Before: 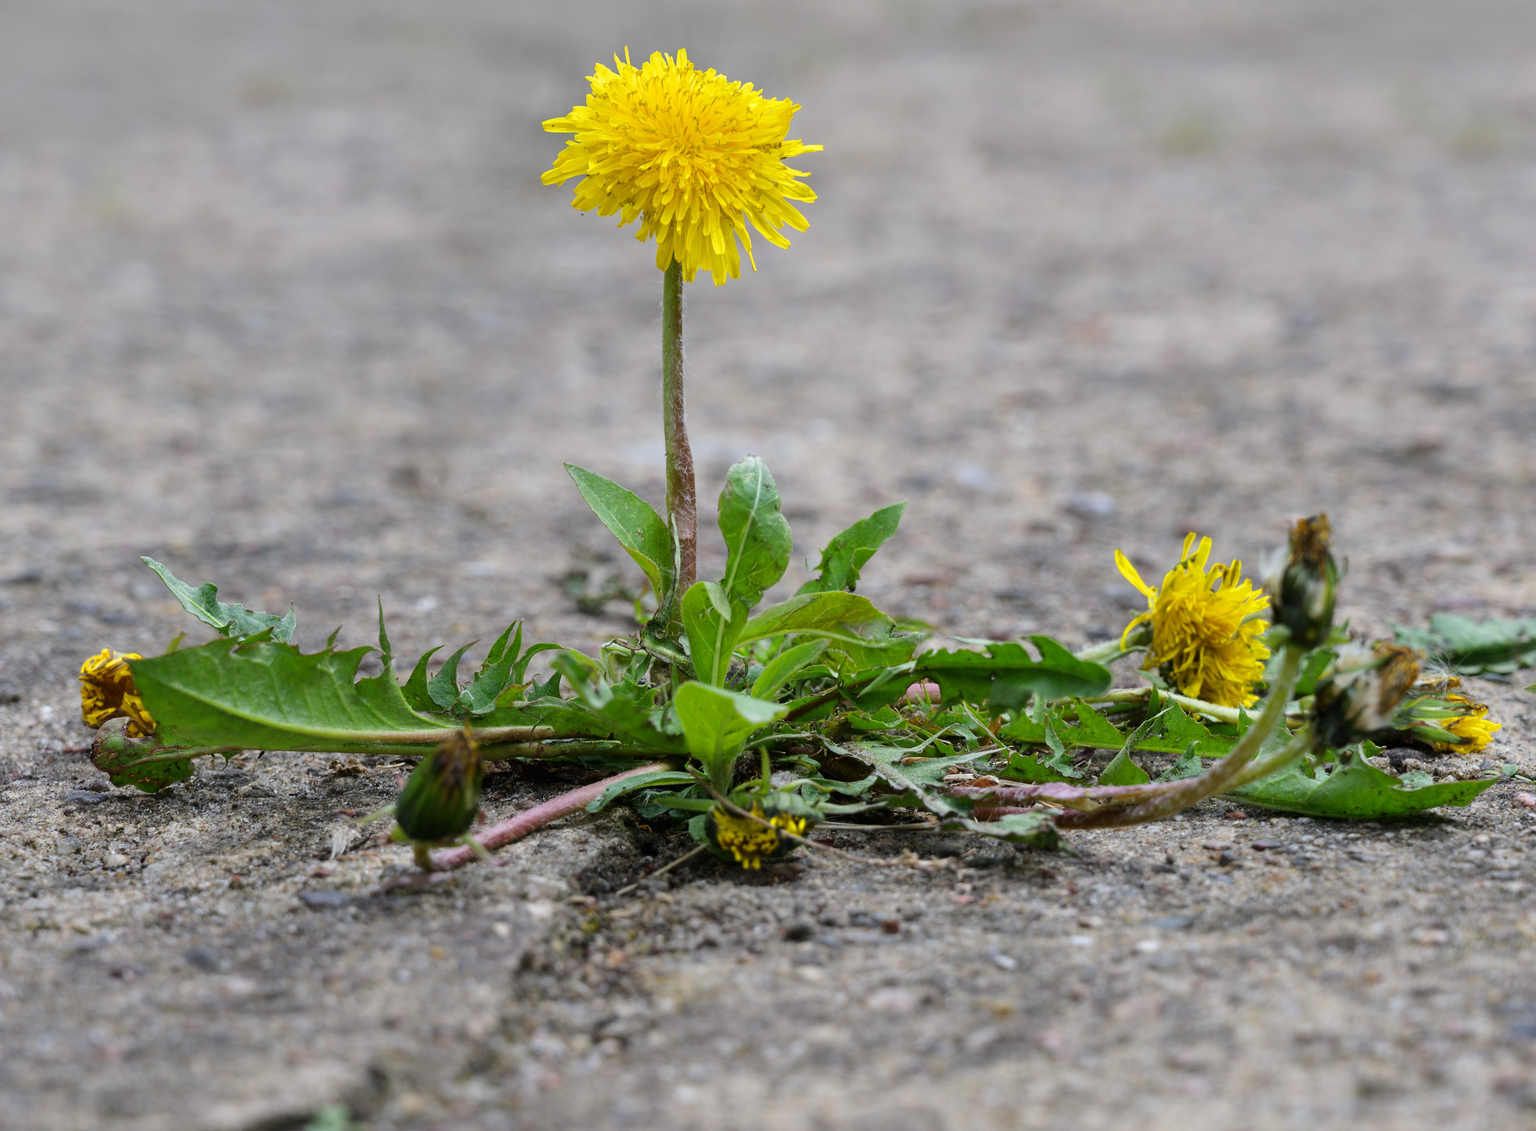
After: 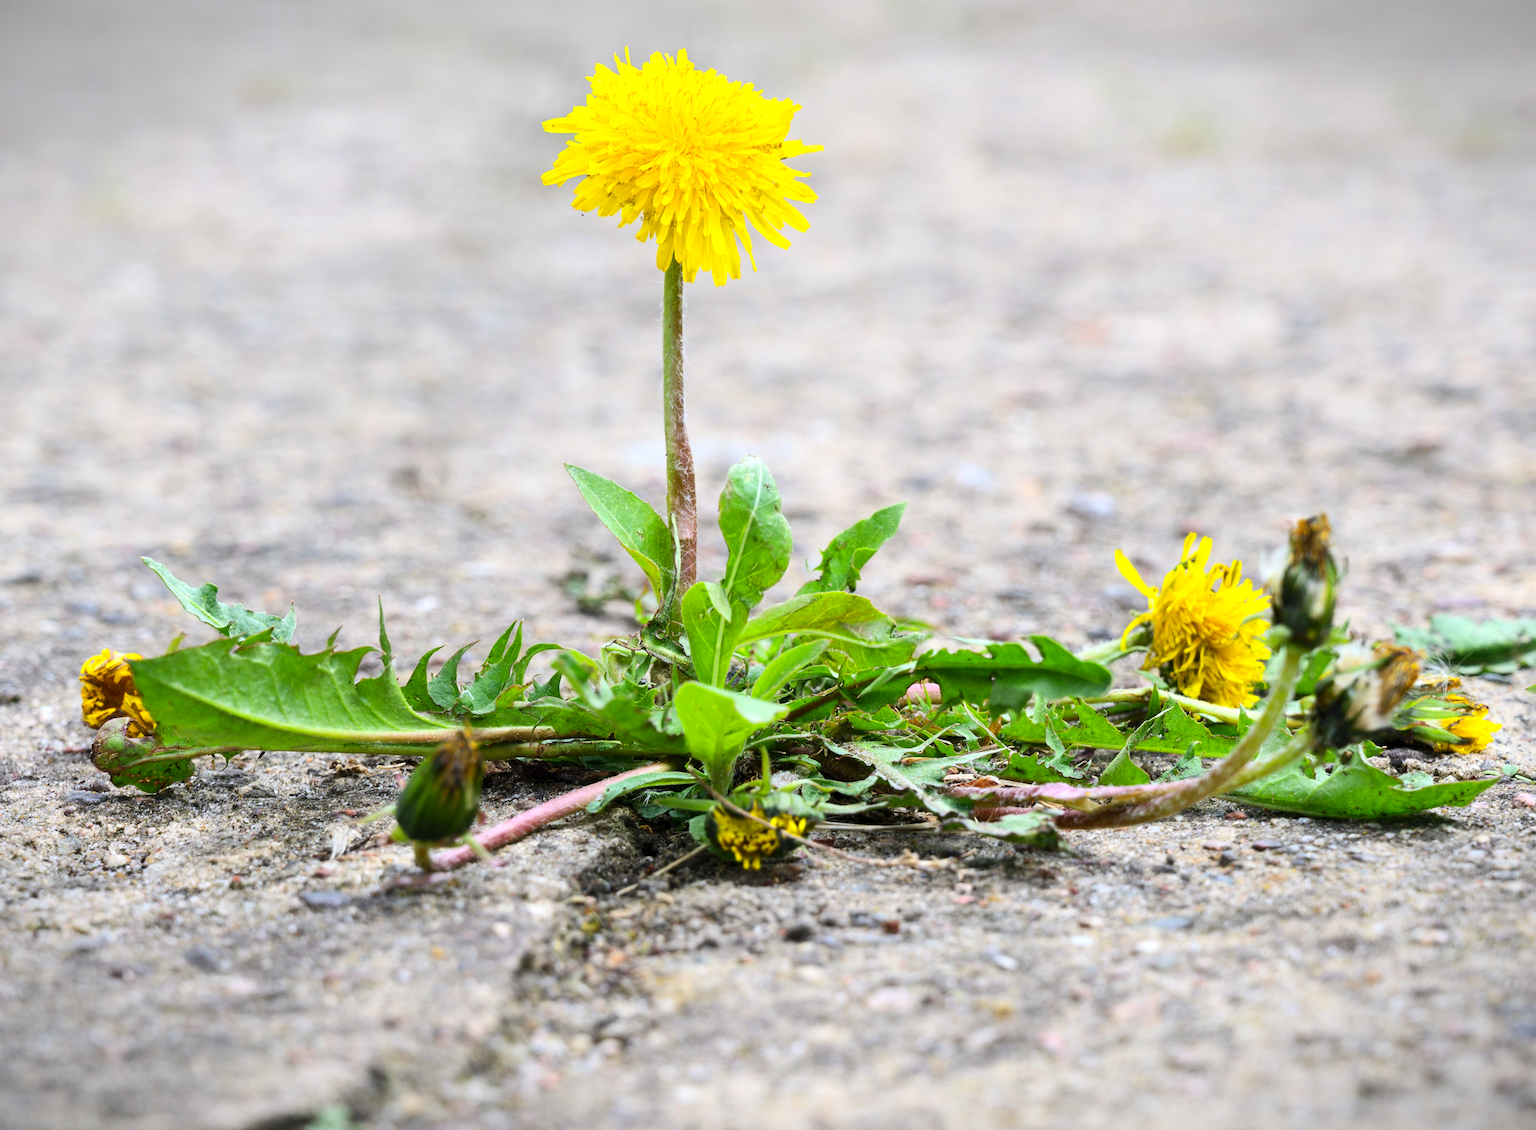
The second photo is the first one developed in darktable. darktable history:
exposure: black level correction 0.001, exposure 0.498 EV, compensate exposure bias true, compensate highlight preservation false
vignetting: fall-off start 100.88%, width/height ratio 1.321, unbound false
contrast brightness saturation: contrast 0.197, brightness 0.166, saturation 0.227
